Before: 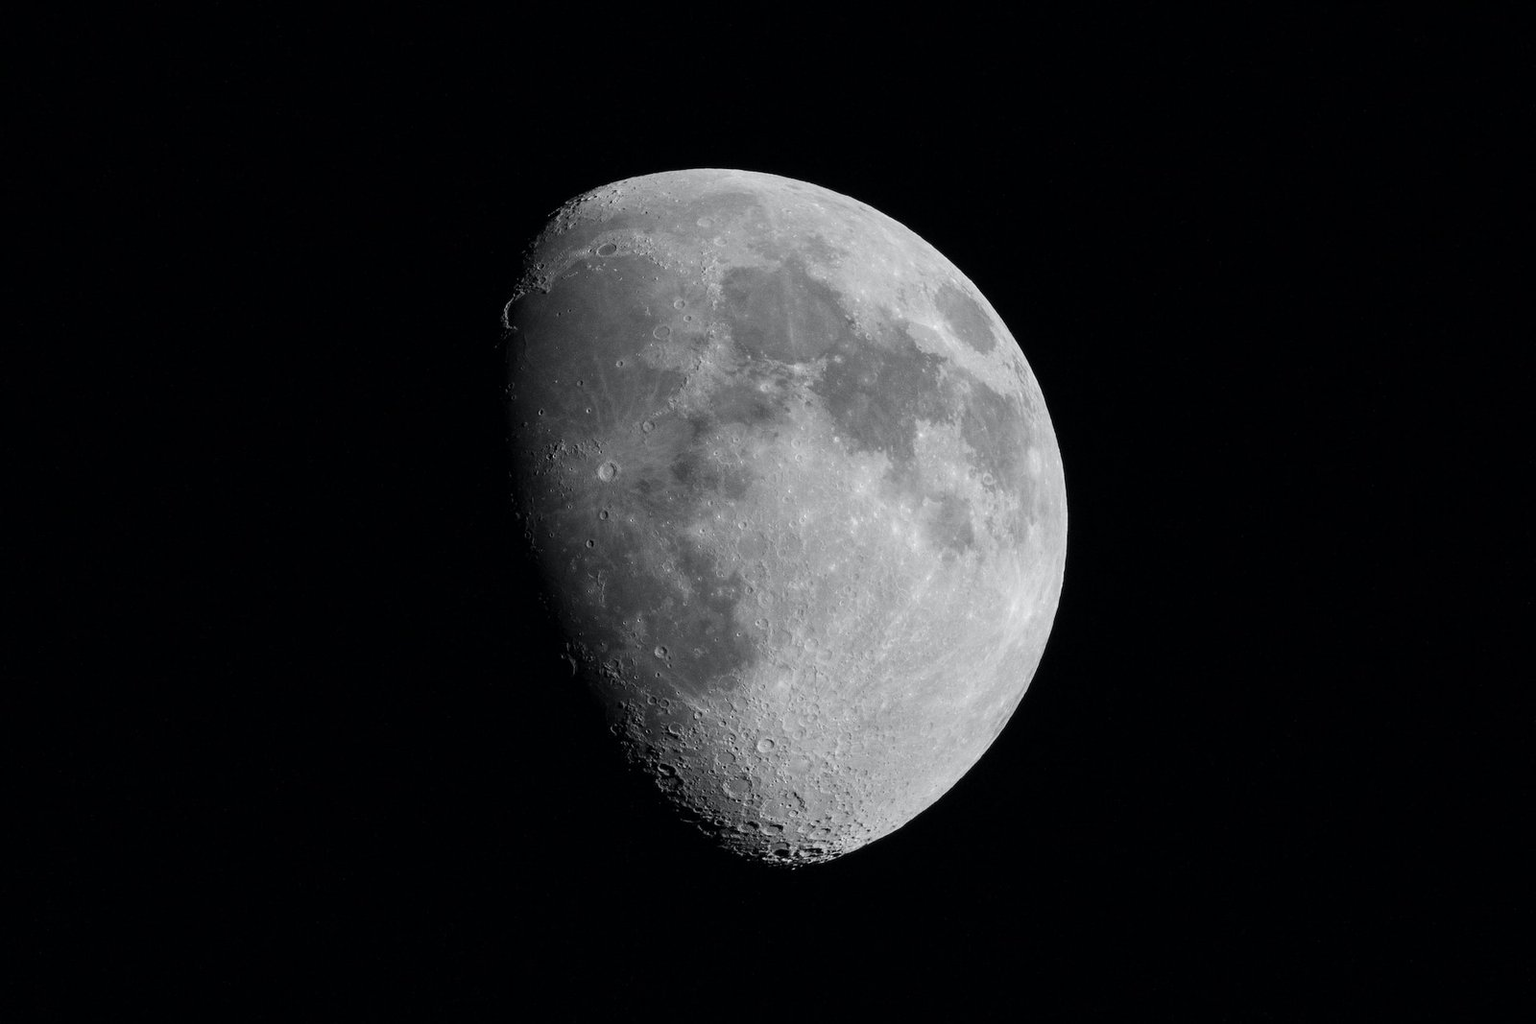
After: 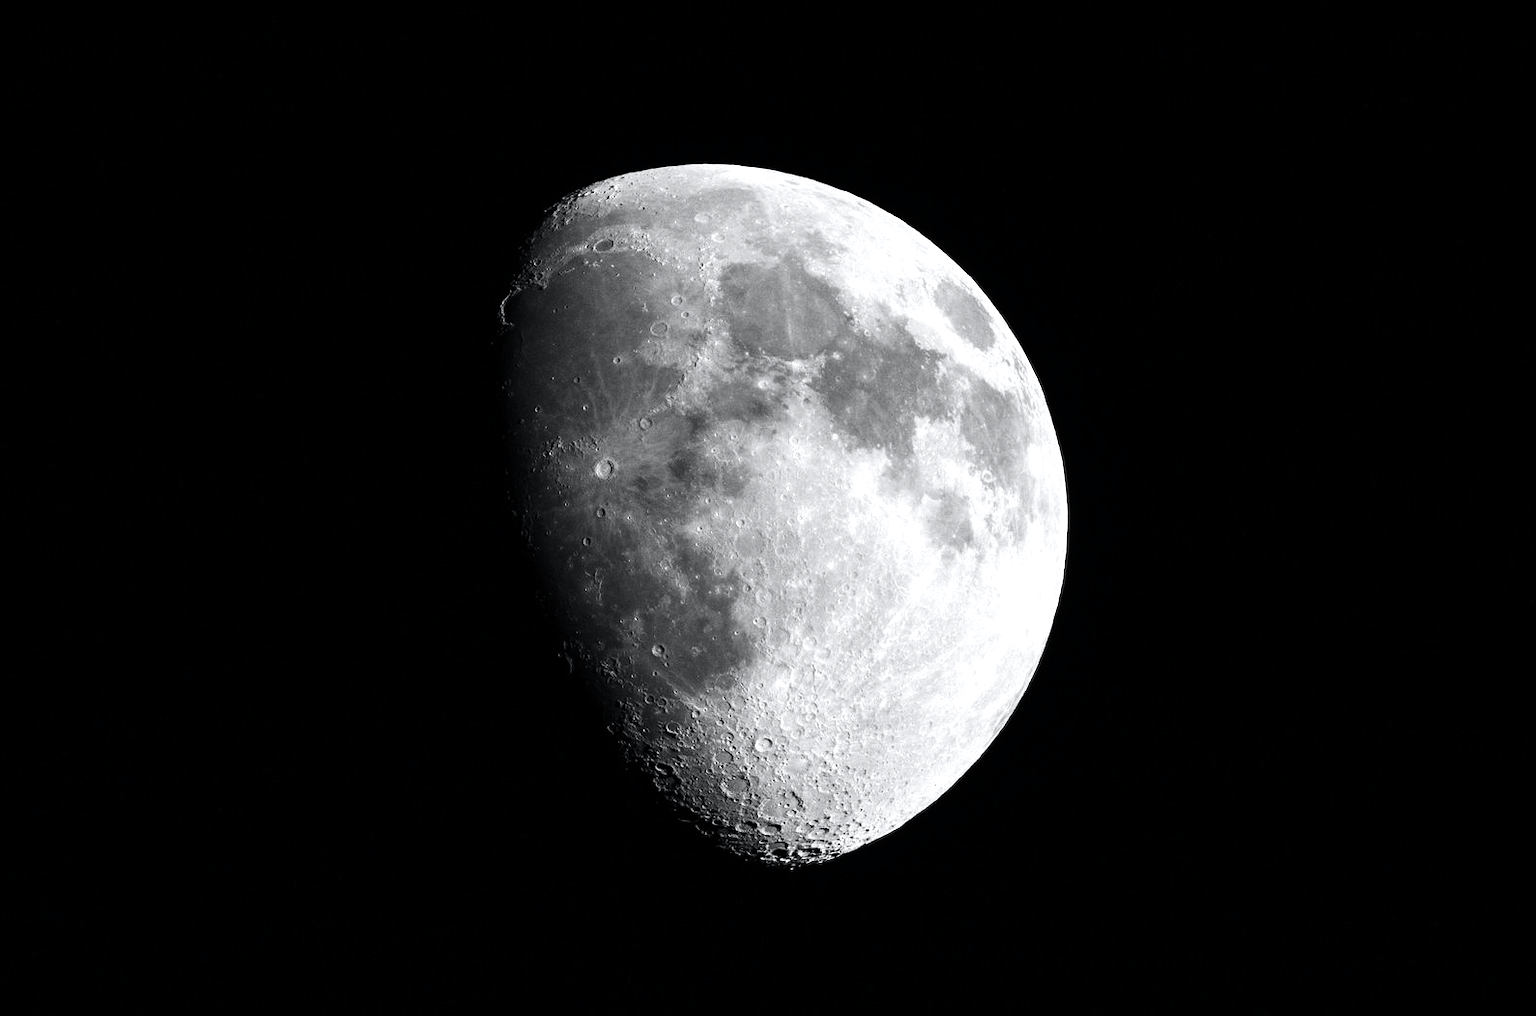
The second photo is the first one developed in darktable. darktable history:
crop: left 0.445%, top 0.629%, right 0.179%, bottom 0.685%
tone equalizer: -8 EV -1.11 EV, -7 EV -0.994 EV, -6 EV -0.892 EV, -5 EV -0.564 EV, -3 EV 0.556 EV, -2 EV 0.876 EV, -1 EV 1 EV, +0 EV 1.05 EV, edges refinement/feathering 500, mask exposure compensation -1.57 EV, preserve details no
